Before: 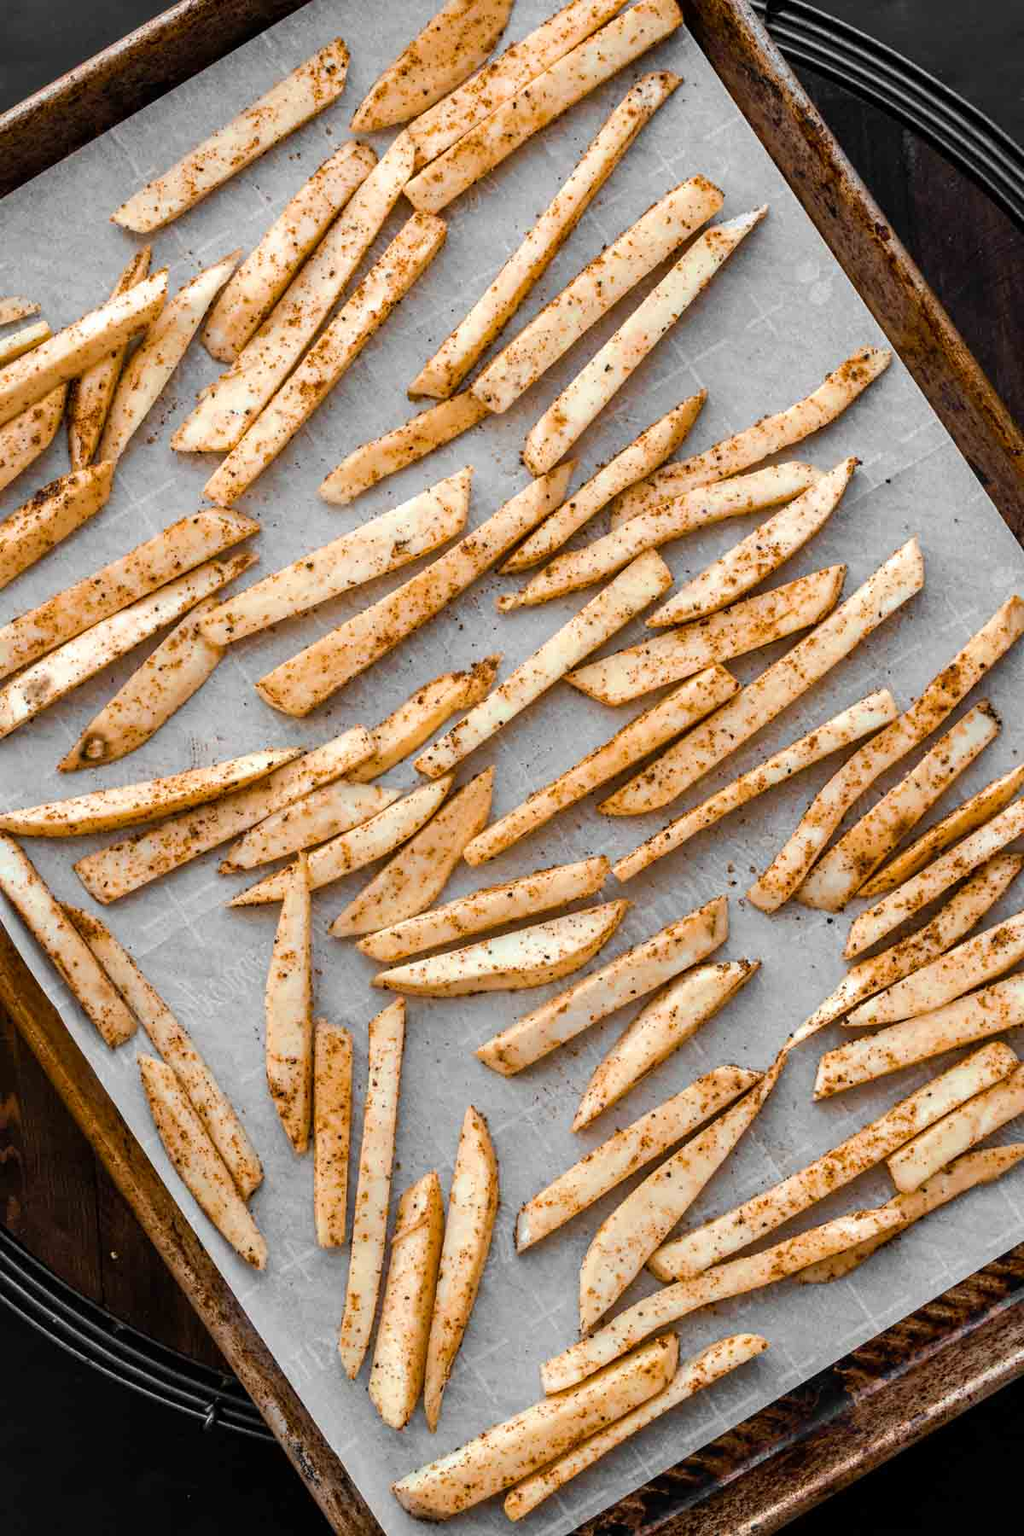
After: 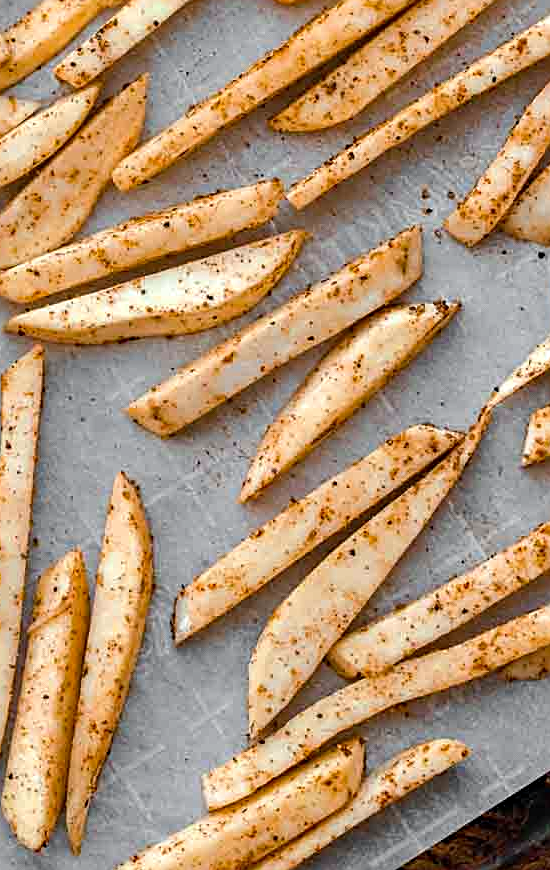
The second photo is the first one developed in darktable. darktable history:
crop: left 35.976%, top 45.819%, right 18.162%, bottom 5.807%
sharpen: on, module defaults
haze removal: compatibility mode true, adaptive false
